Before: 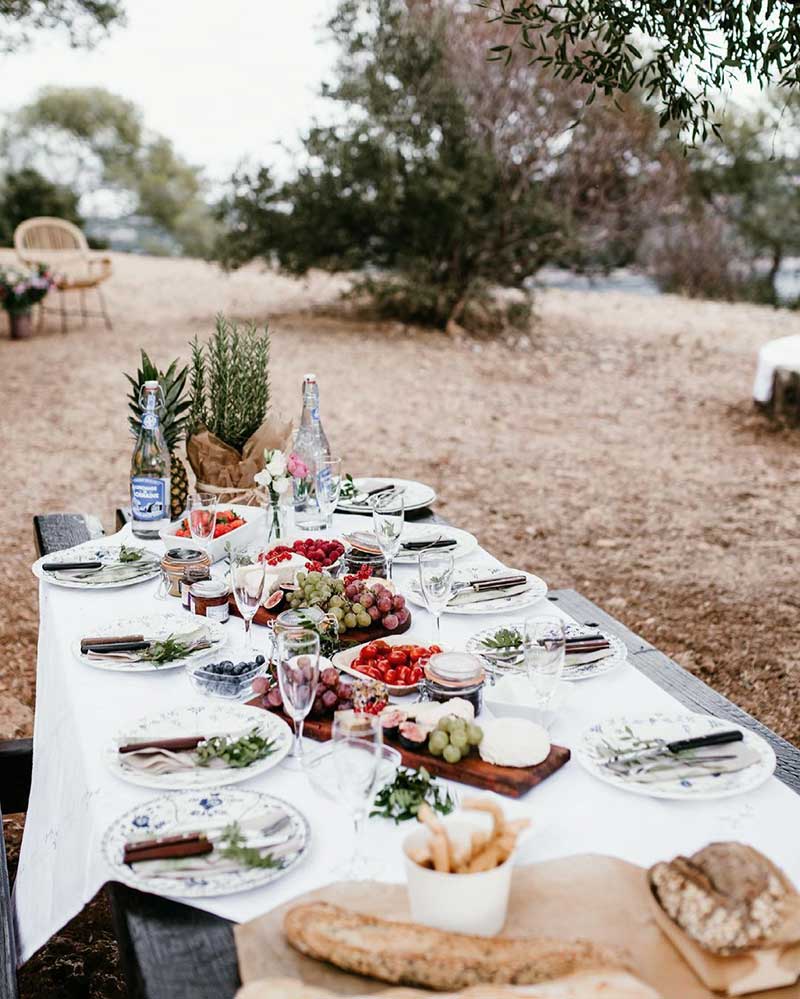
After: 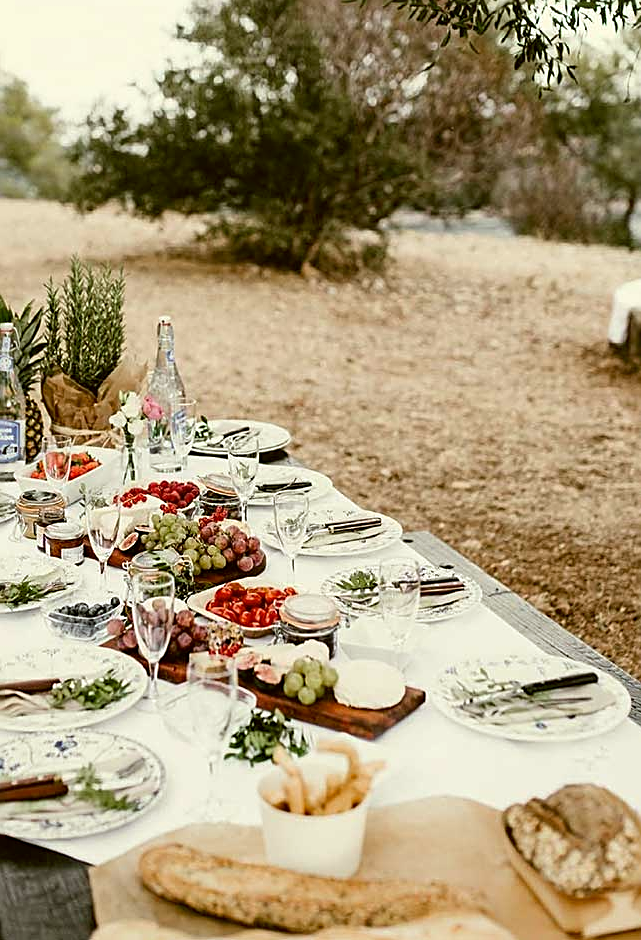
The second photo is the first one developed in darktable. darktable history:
sharpen: amount 0.588
color correction: highlights a* -1.67, highlights b* 10.38, shadows a* 0.345, shadows b* 18.6
crop and rotate: left 18.176%, top 5.857%, right 1.681%
